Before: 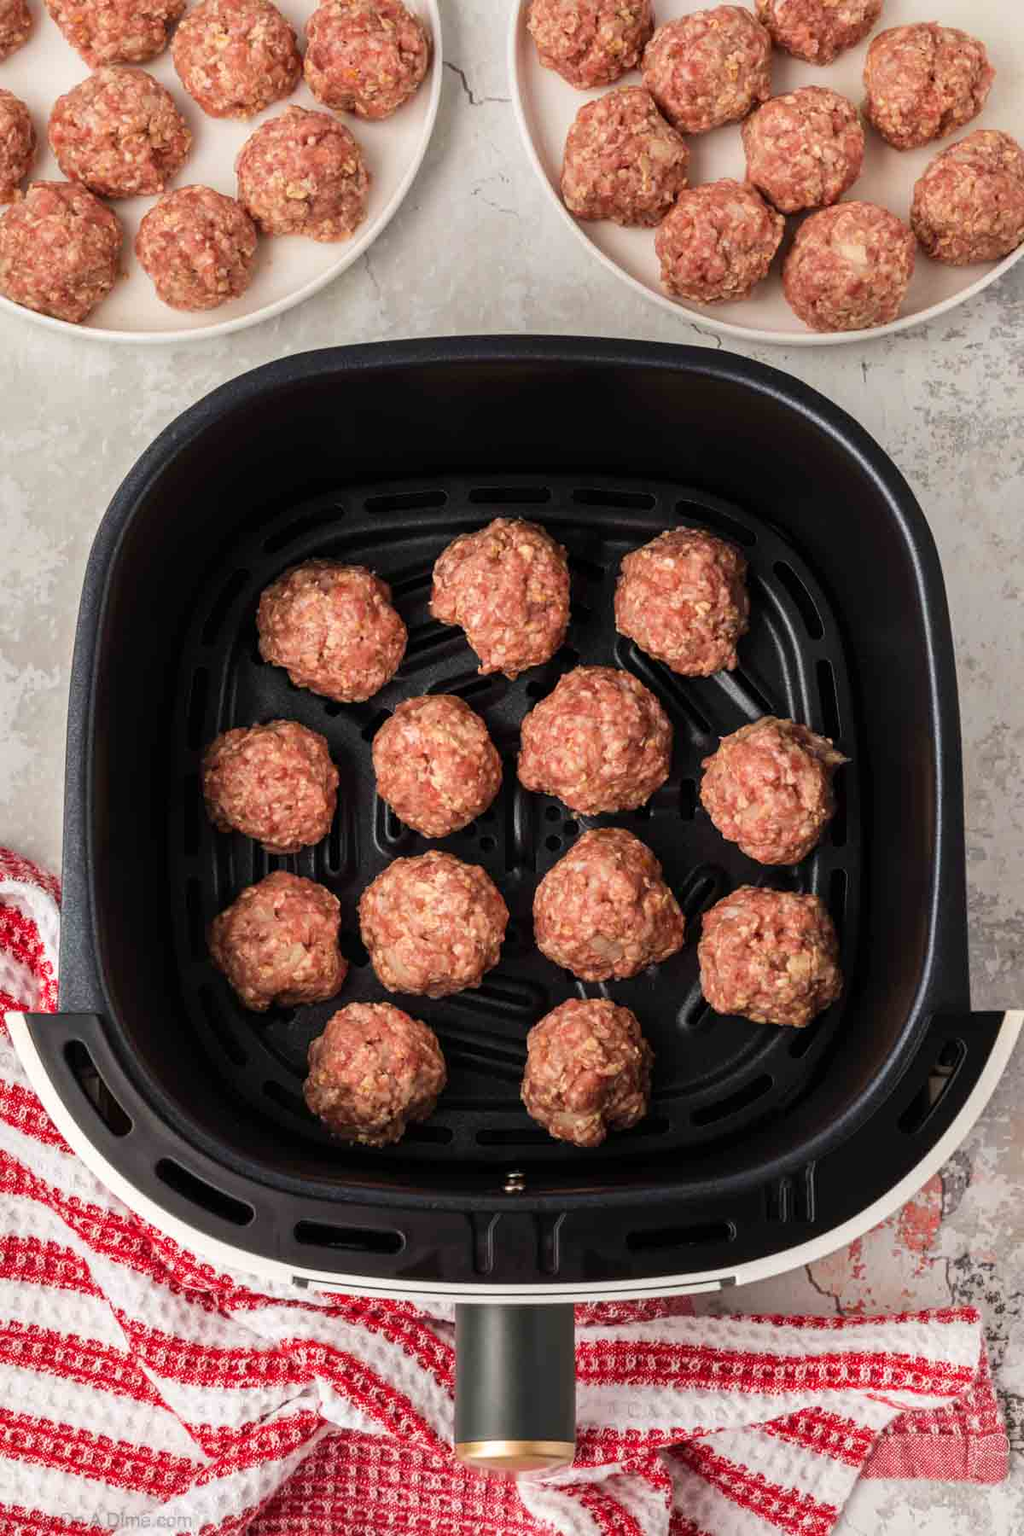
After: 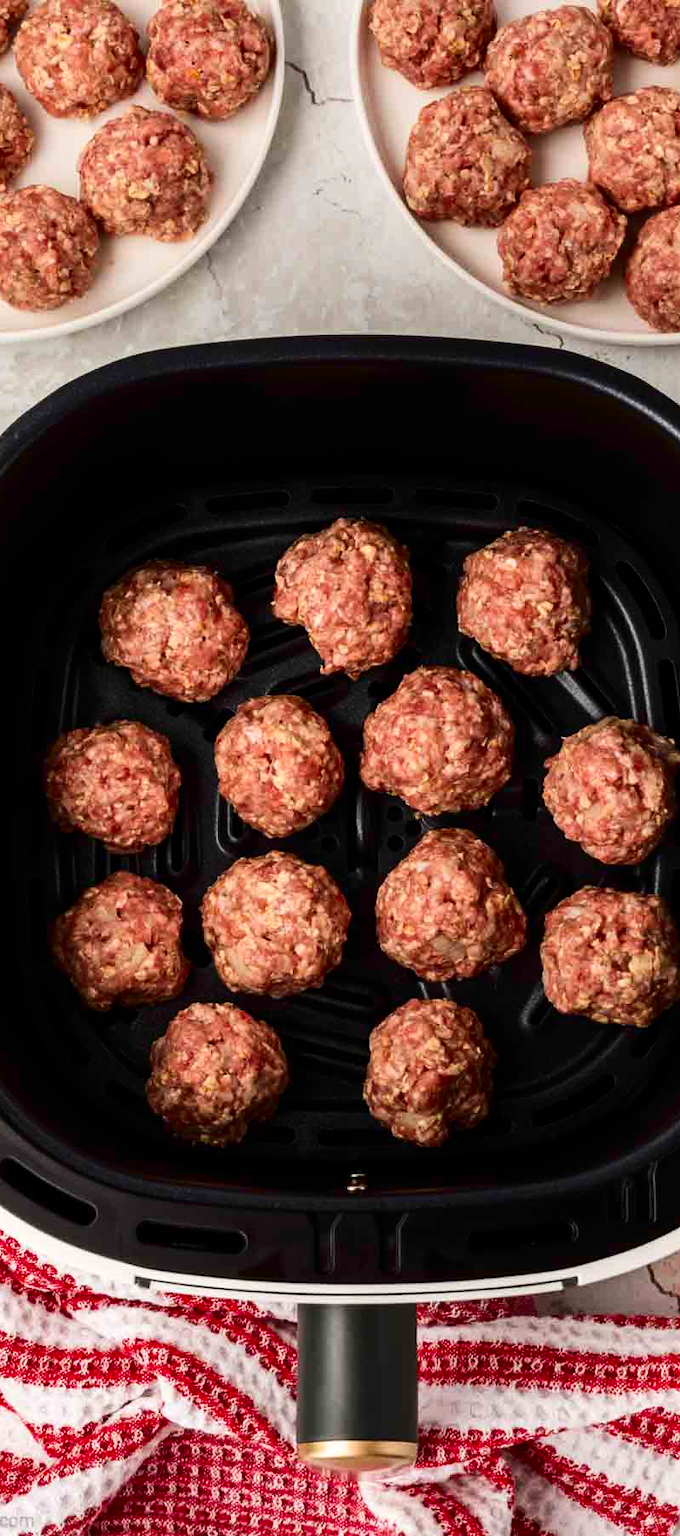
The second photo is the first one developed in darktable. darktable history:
crop and rotate: left 15.455%, right 17.986%
contrast brightness saturation: contrast 0.2, brightness -0.108, saturation 0.099
